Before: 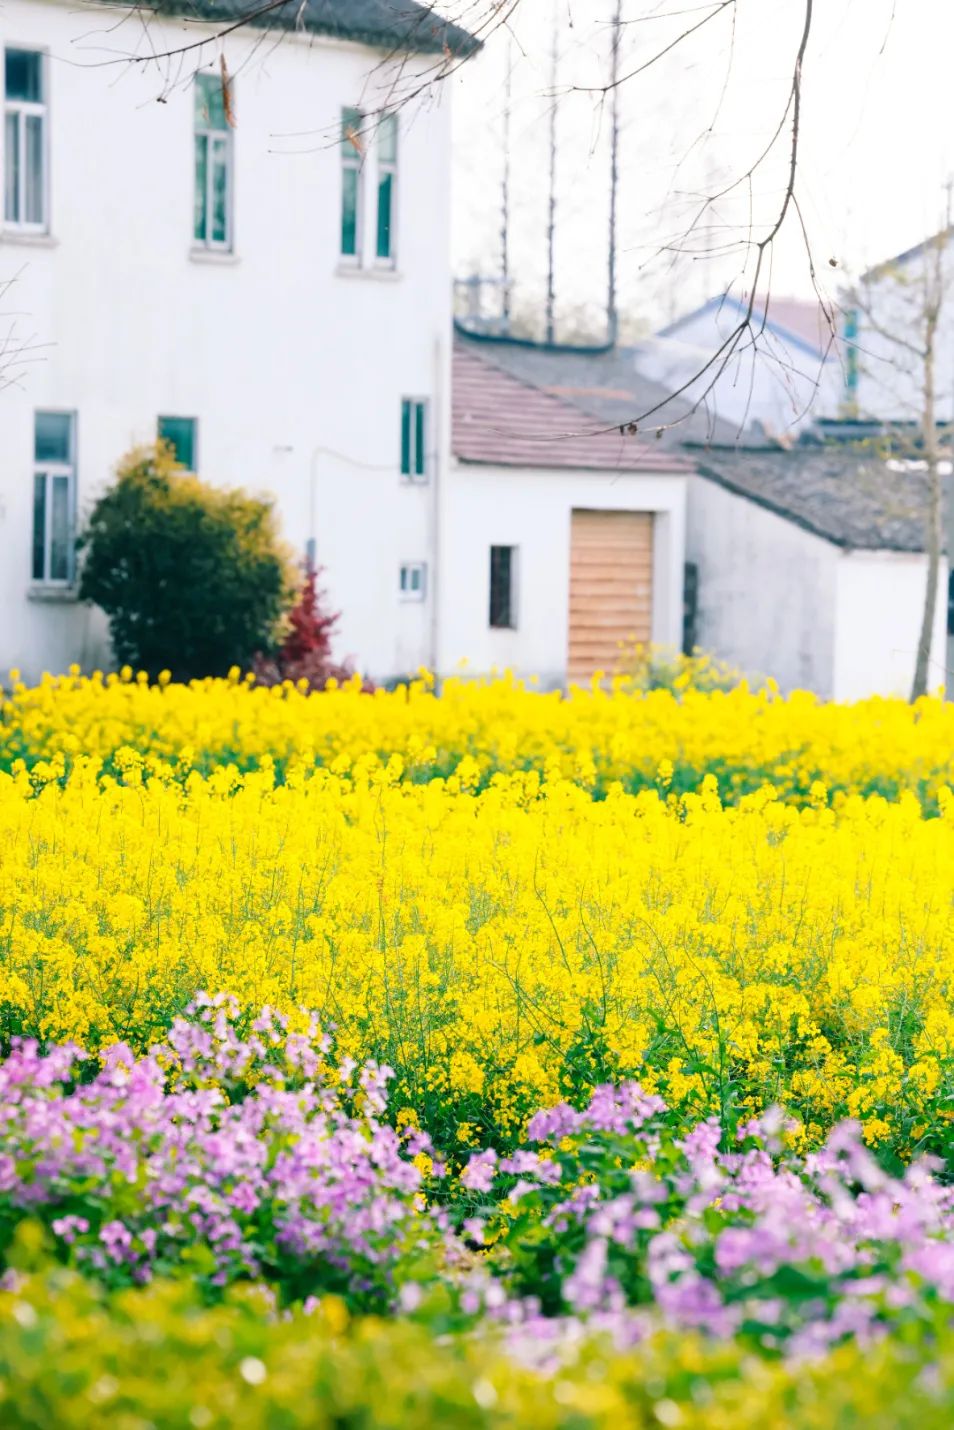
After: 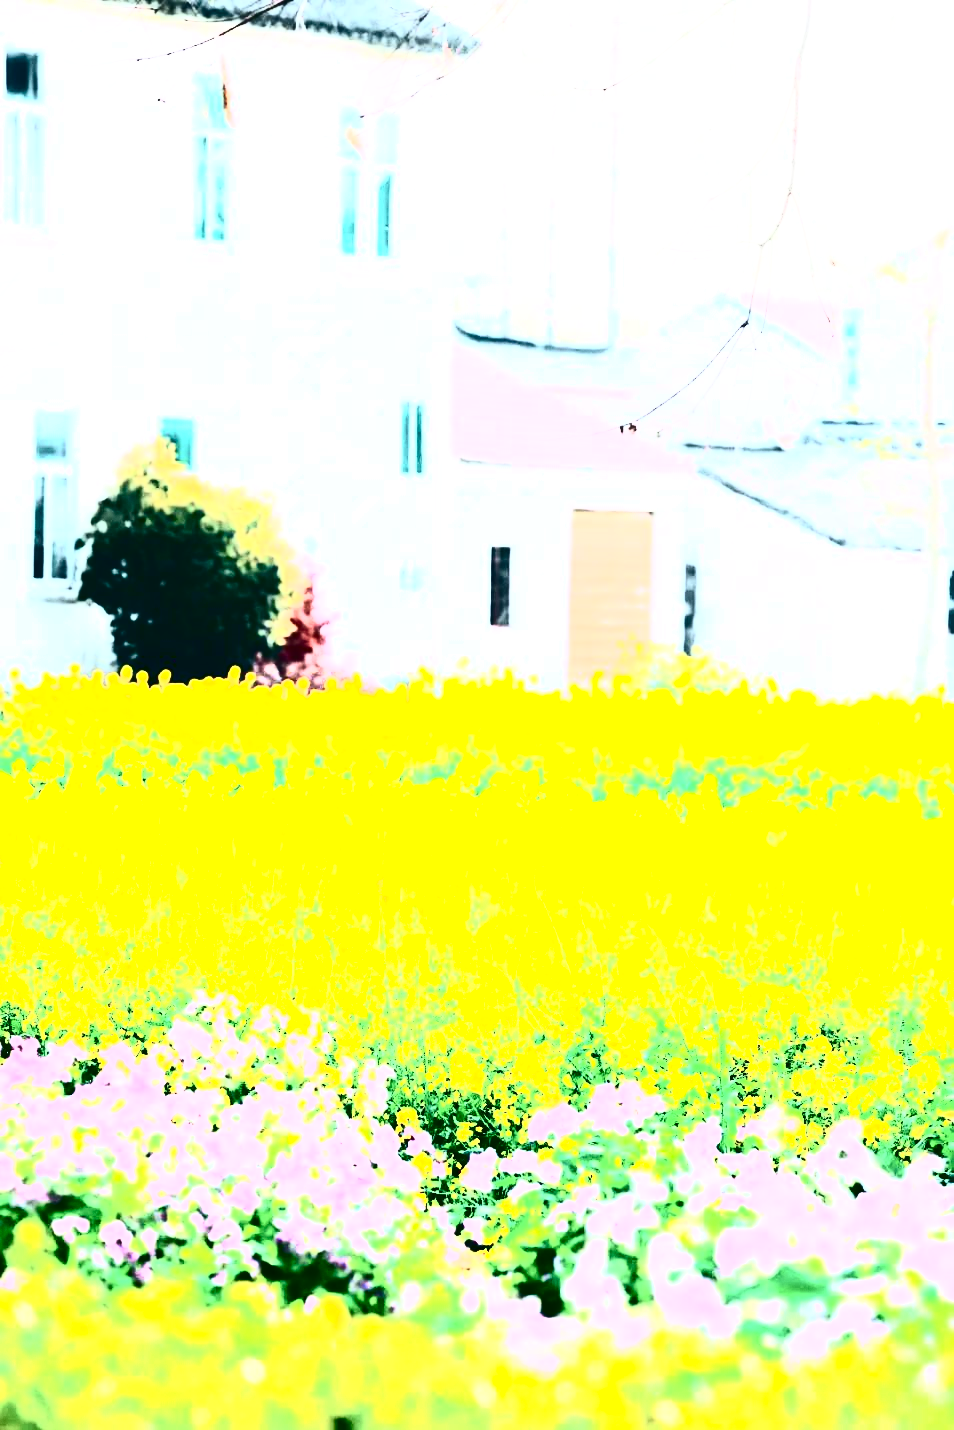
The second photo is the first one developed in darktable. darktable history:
tone curve: curves: ch0 [(0, 0.023) (0.087, 0.065) (0.184, 0.168) (0.45, 0.54) (0.57, 0.683) (0.722, 0.825) (0.877, 0.948) (1, 1)]; ch1 [(0, 0) (0.388, 0.369) (0.44, 0.44) (0.489, 0.481) (0.534, 0.561) (0.657, 0.659) (1, 1)]; ch2 [(0, 0) (0.353, 0.317) (0.408, 0.427) (0.472, 0.46) (0.5, 0.496) (0.537, 0.534) (0.576, 0.592) (0.625, 0.631) (1, 1)], color space Lab, independent channels, preserve colors none
exposure: black level correction 0.001, exposure 1.046 EV, compensate highlight preservation false
contrast brightness saturation: contrast 0.925, brightness 0.202
